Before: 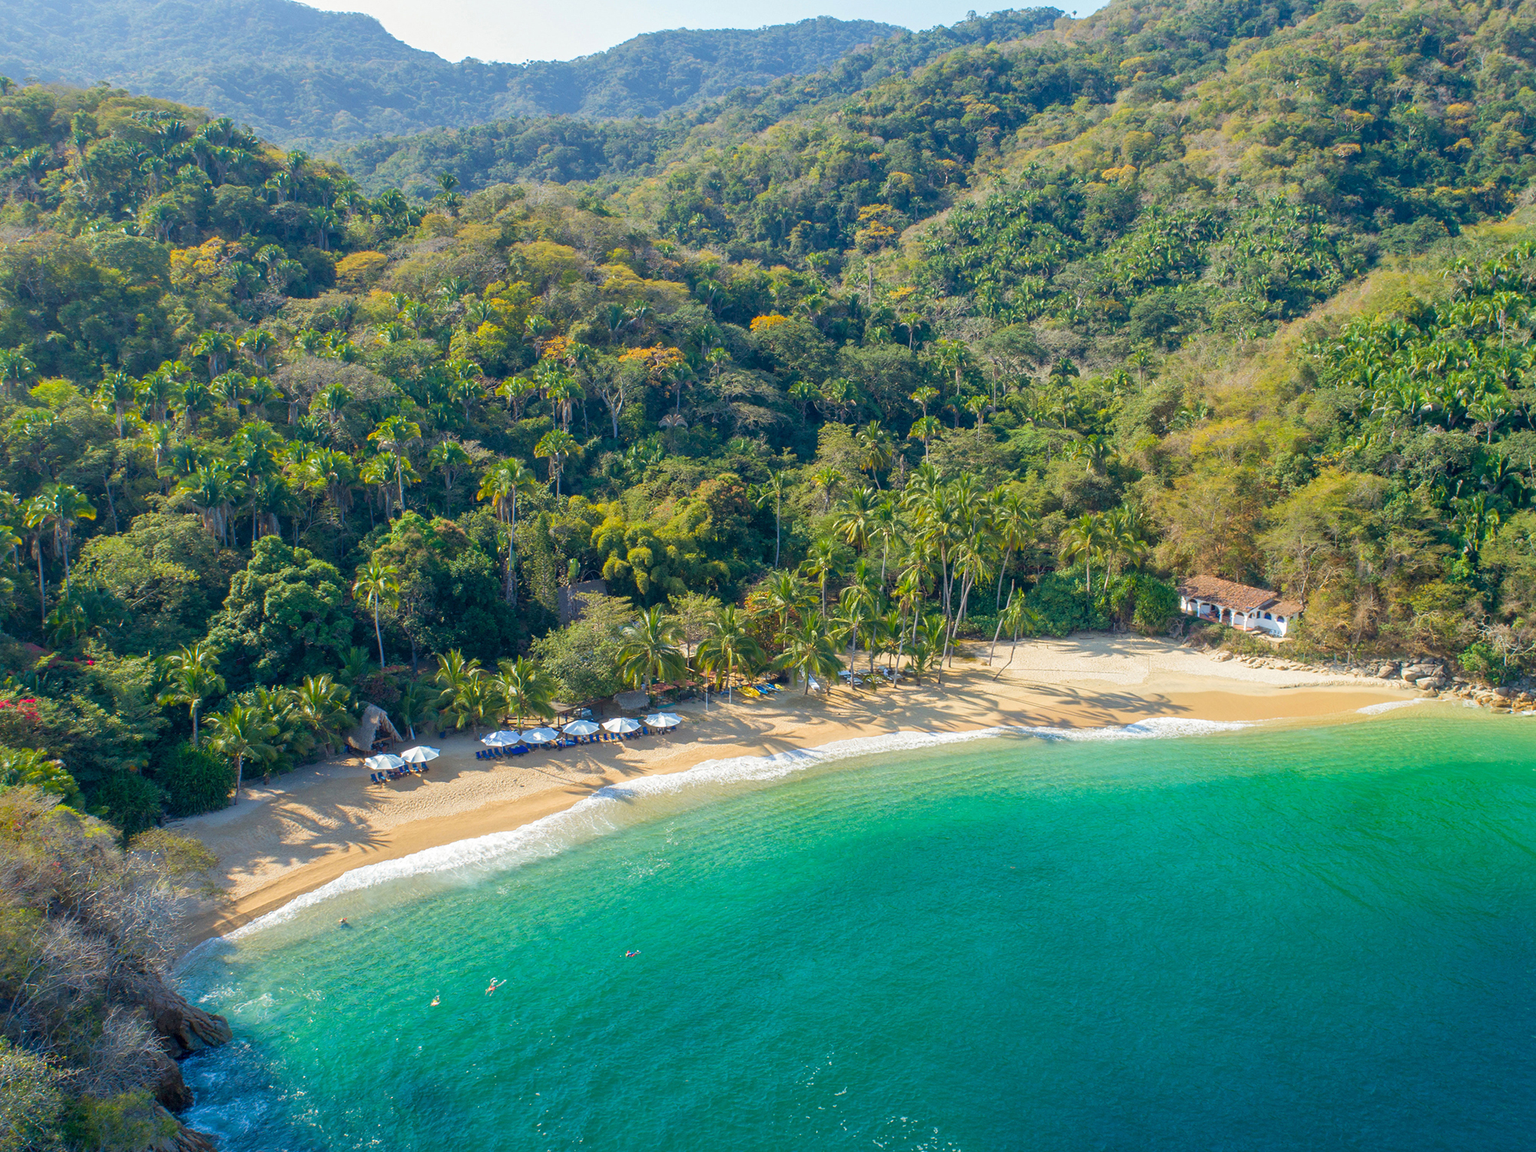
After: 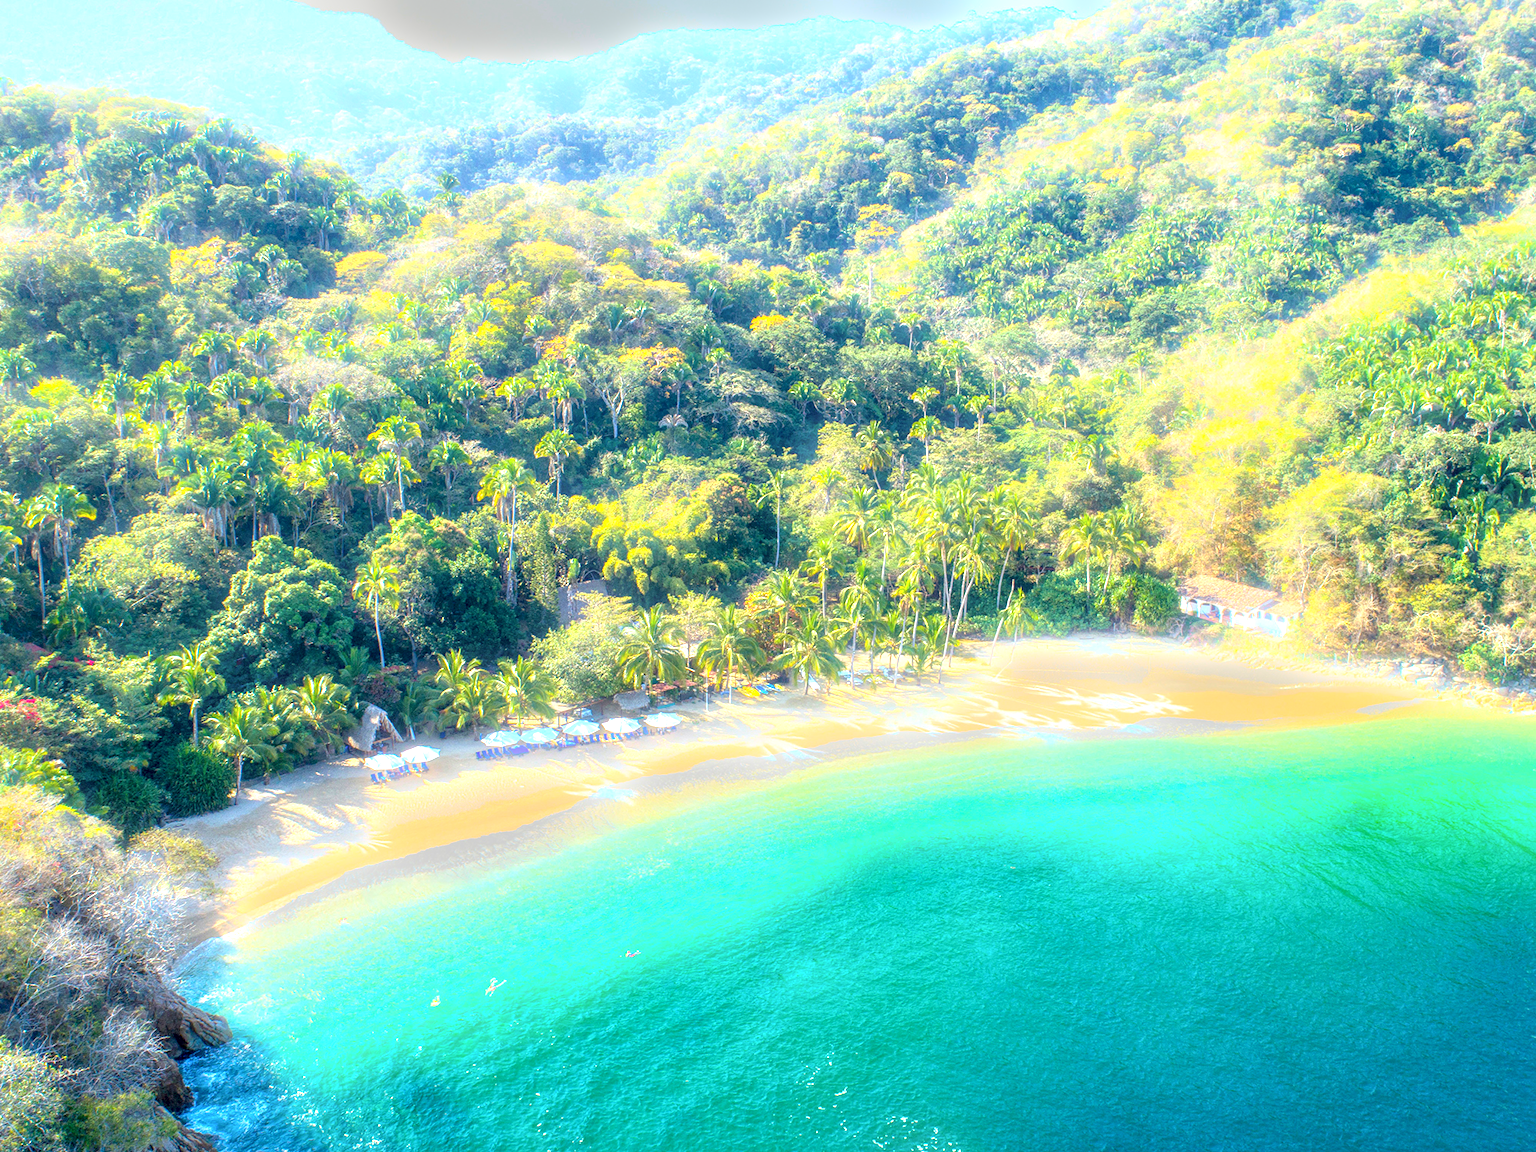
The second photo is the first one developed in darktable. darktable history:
local contrast: detail 130%
exposure: black level correction 0.001, exposure 1.398 EV, compensate exposure bias true, compensate highlight preservation false
bloom: size 5%, threshold 95%, strength 15%
tone equalizer: on, module defaults
